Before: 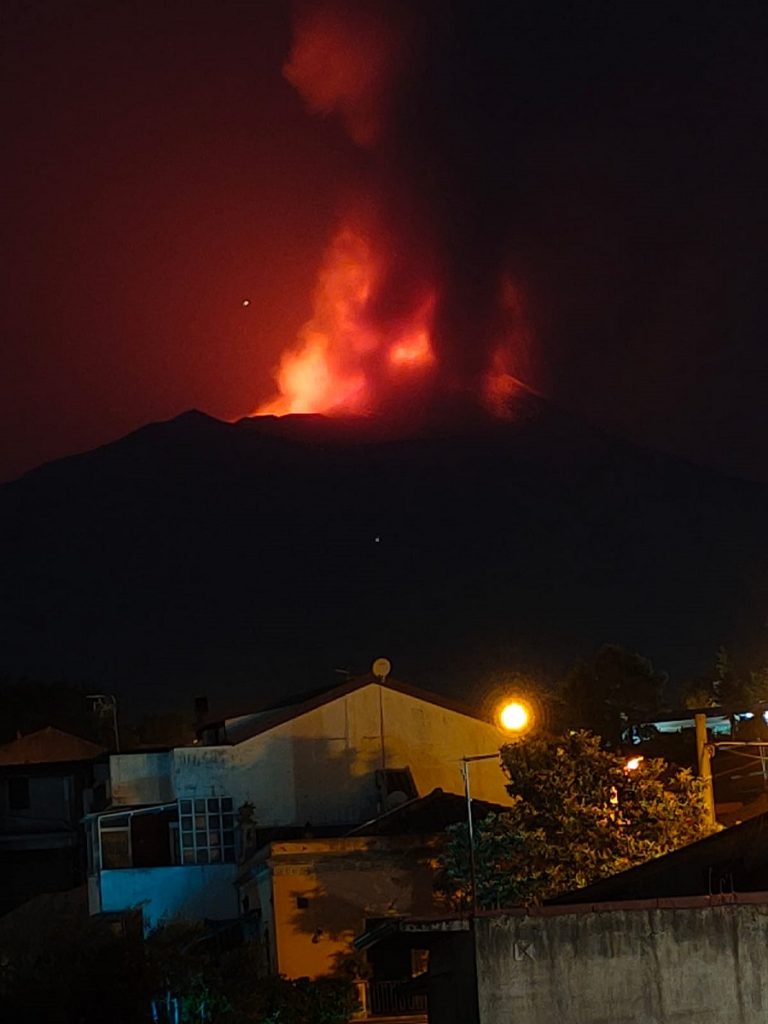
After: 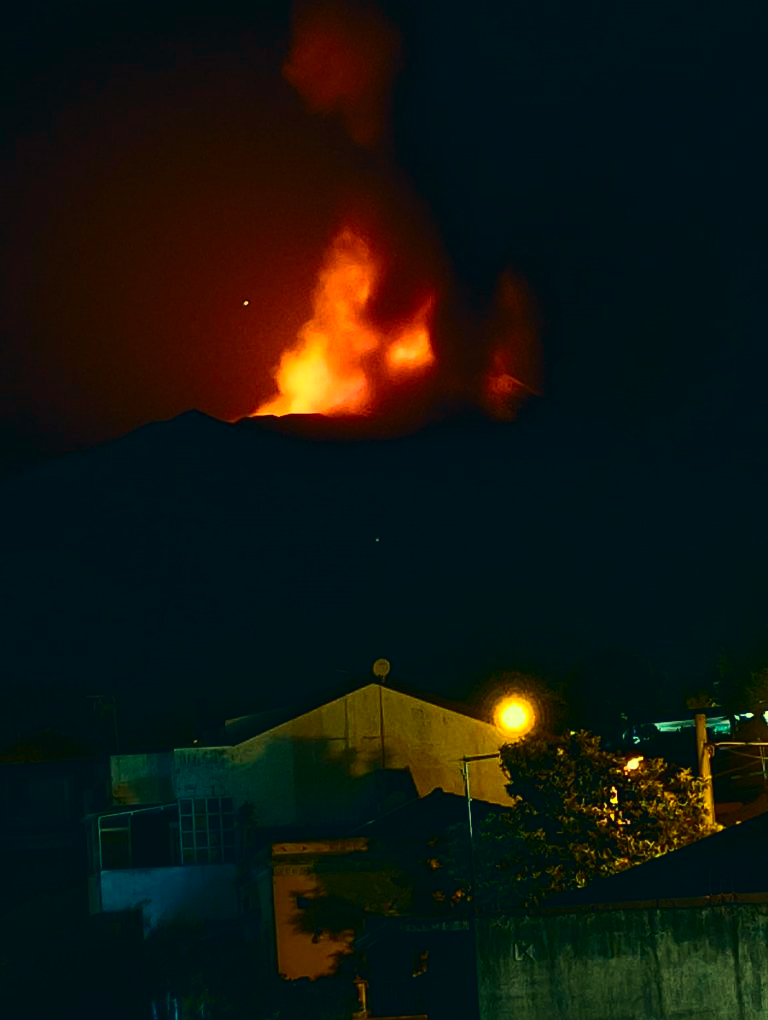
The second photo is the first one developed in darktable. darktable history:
color correction: highlights a* -20.08, highlights b* 9.8, shadows a* -20.4, shadows b* -10.76
white balance: red 1.08, blue 0.791
crop: top 0.05%, bottom 0.098%
contrast brightness saturation: contrast 0.4, brightness 0.05, saturation 0.25
